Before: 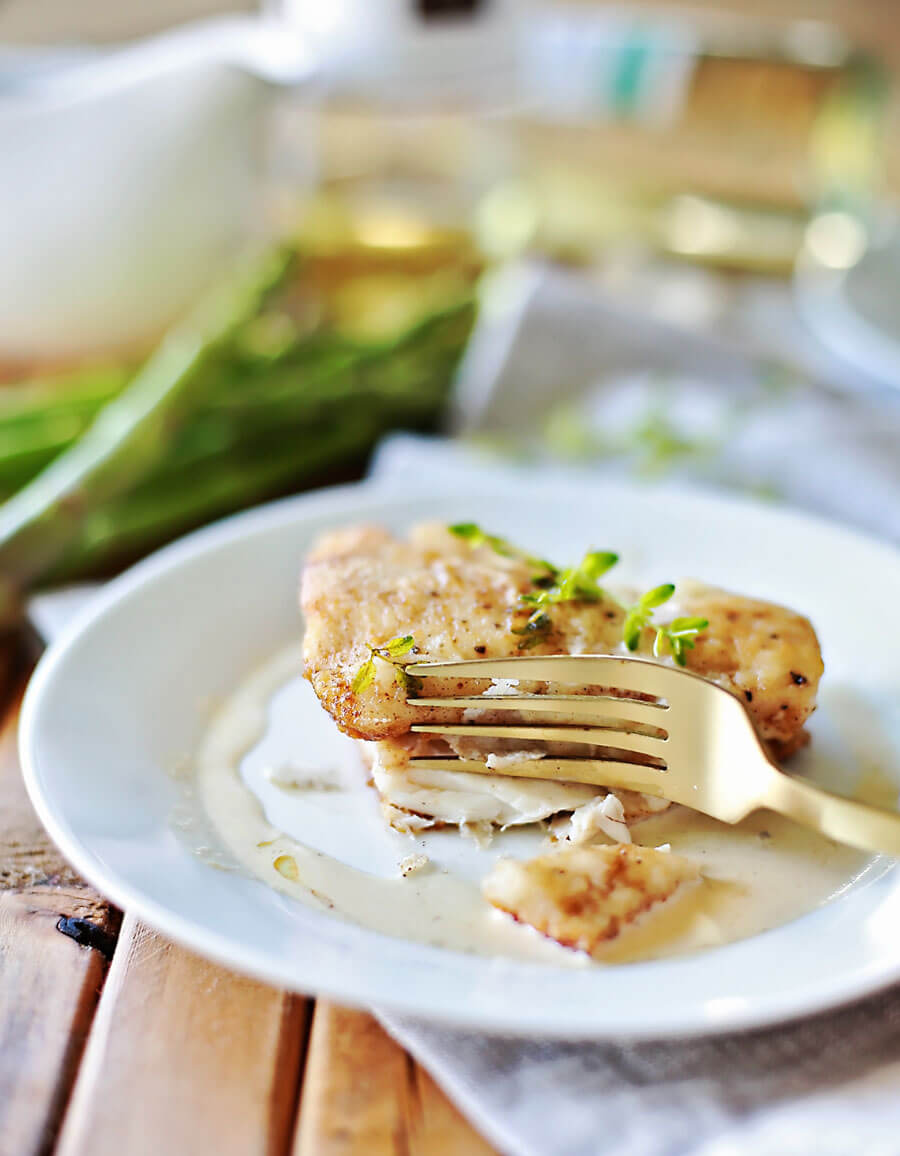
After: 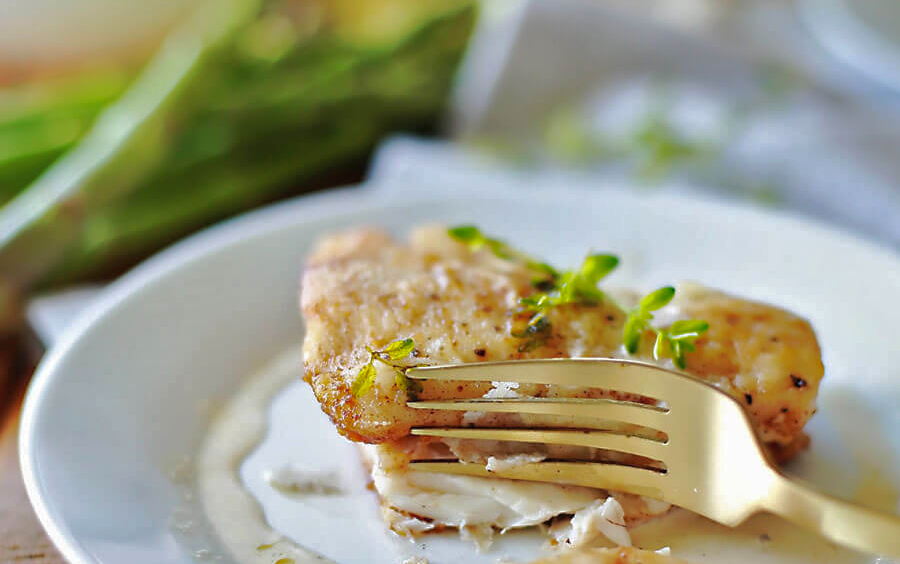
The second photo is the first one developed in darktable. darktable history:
crop and rotate: top 25.748%, bottom 25.446%
shadows and highlights: shadows 40.06, highlights -59.85
